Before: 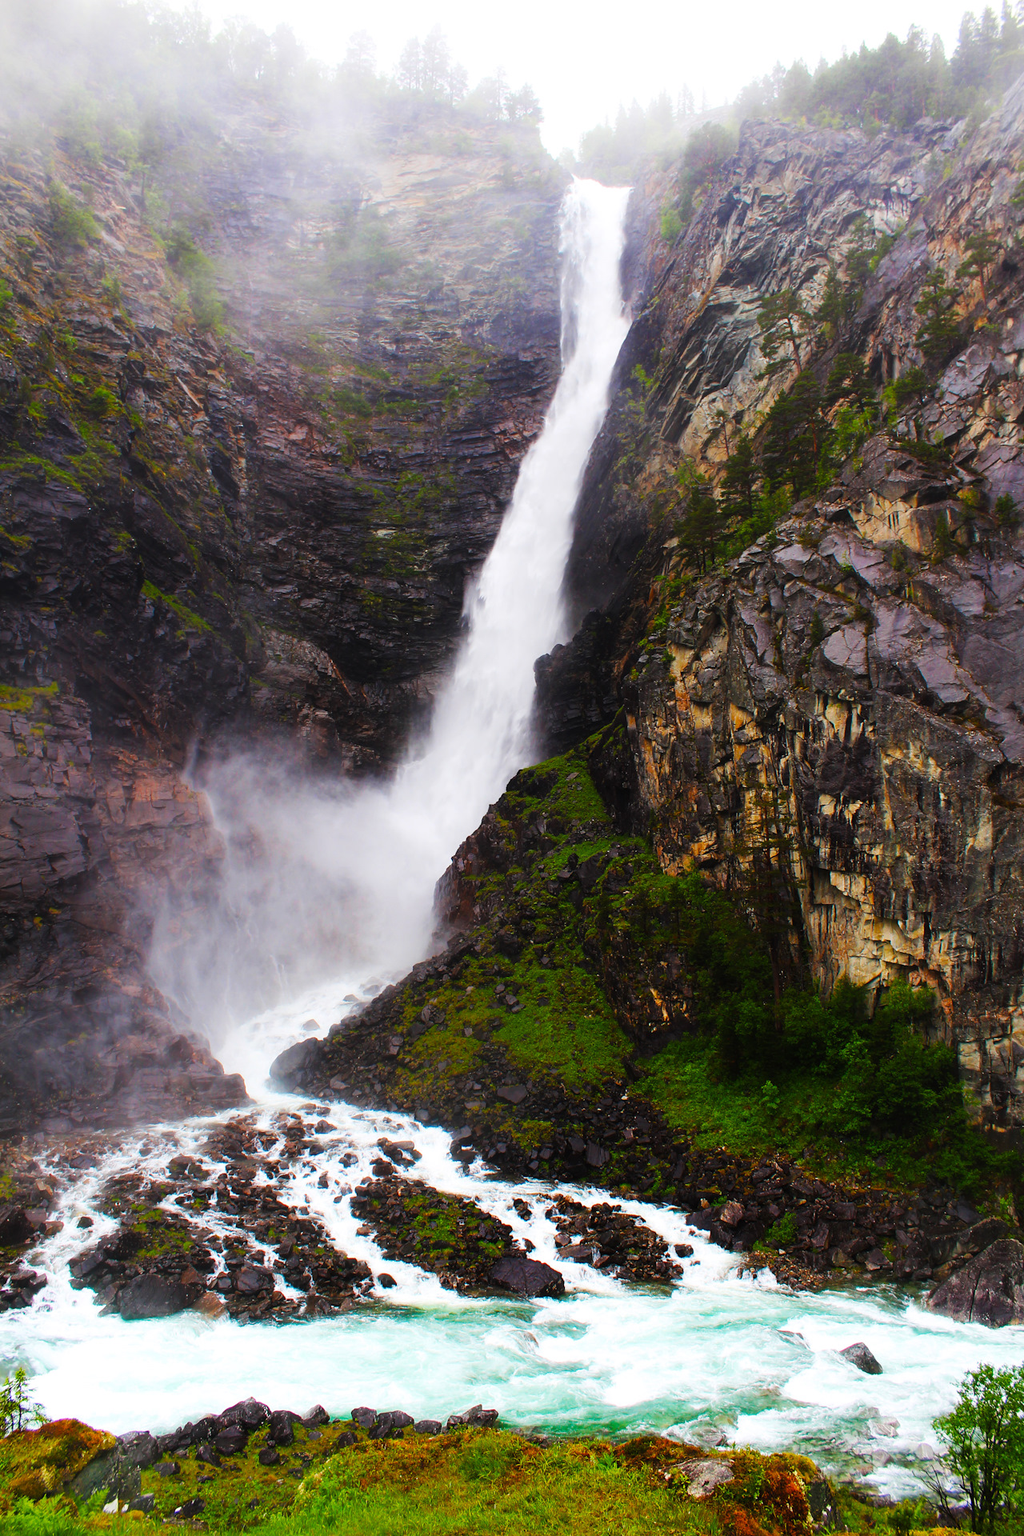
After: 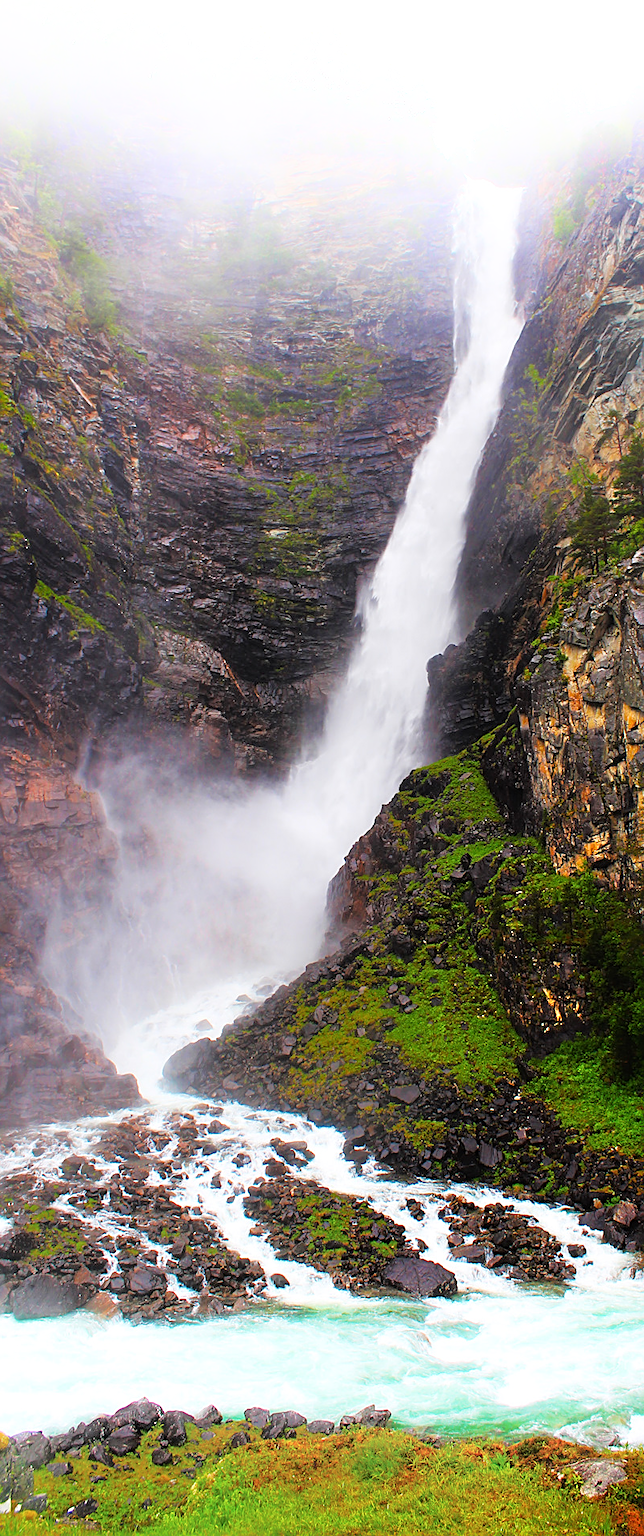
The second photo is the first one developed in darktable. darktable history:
crop: left 10.53%, right 26.456%
sharpen: on, module defaults
tone equalizer: -7 EV 0.153 EV, -6 EV 0.605 EV, -5 EV 1.12 EV, -4 EV 1.32 EV, -3 EV 1.15 EV, -2 EV 0.6 EV, -1 EV 0.153 EV
shadows and highlights: shadows -21.56, highlights 99.14, soften with gaussian
